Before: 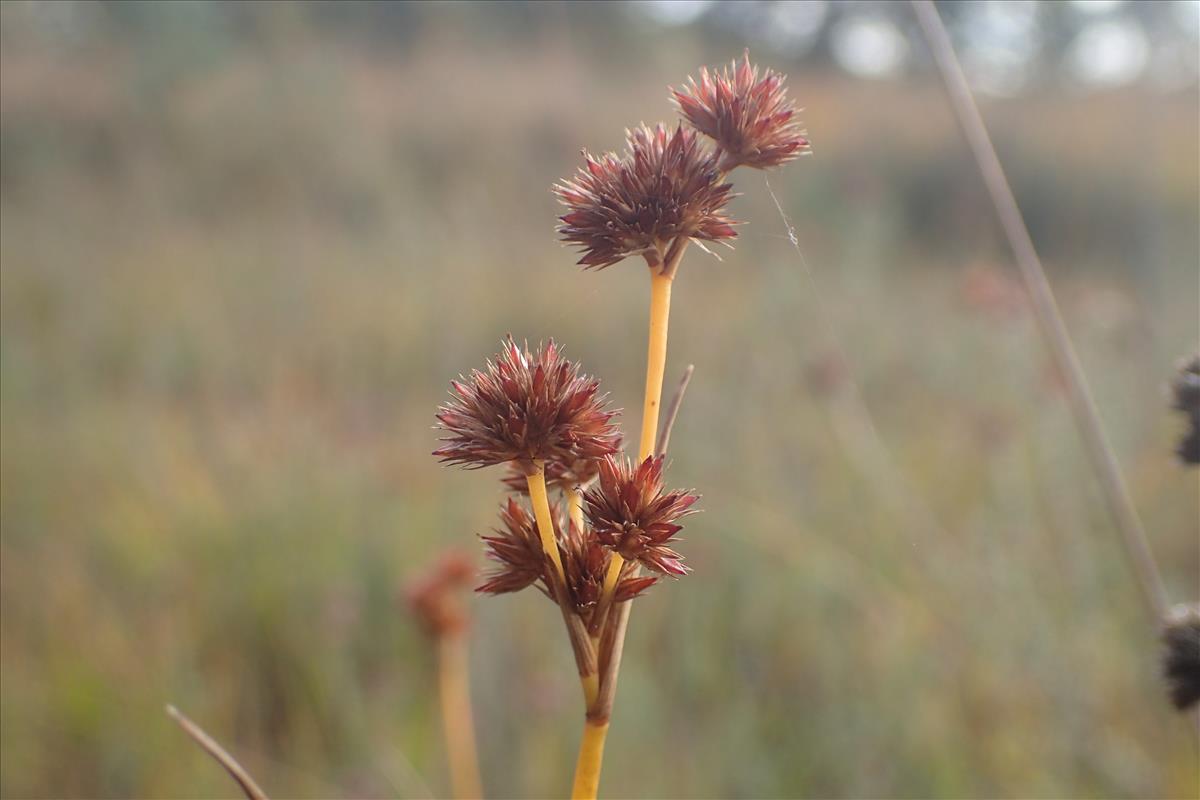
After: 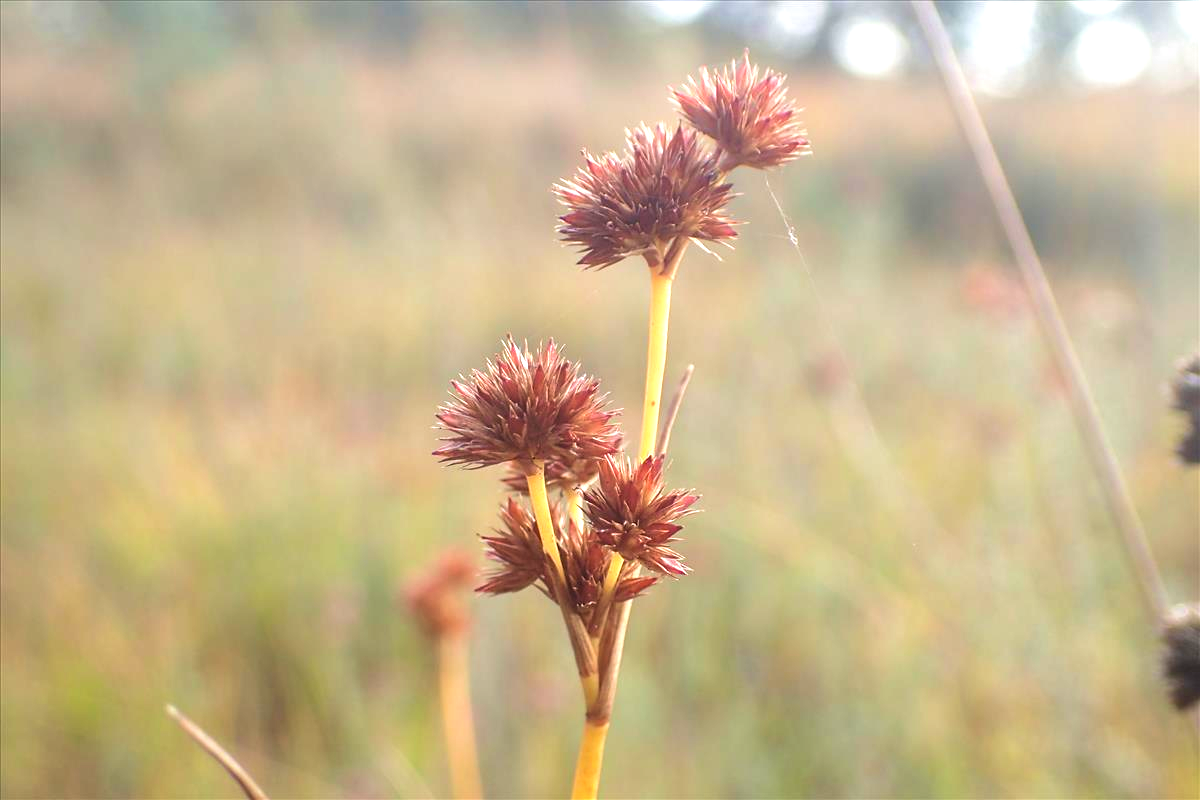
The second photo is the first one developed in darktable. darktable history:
exposure: exposure 1.001 EV, compensate highlight preservation false
velvia: on, module defaults
